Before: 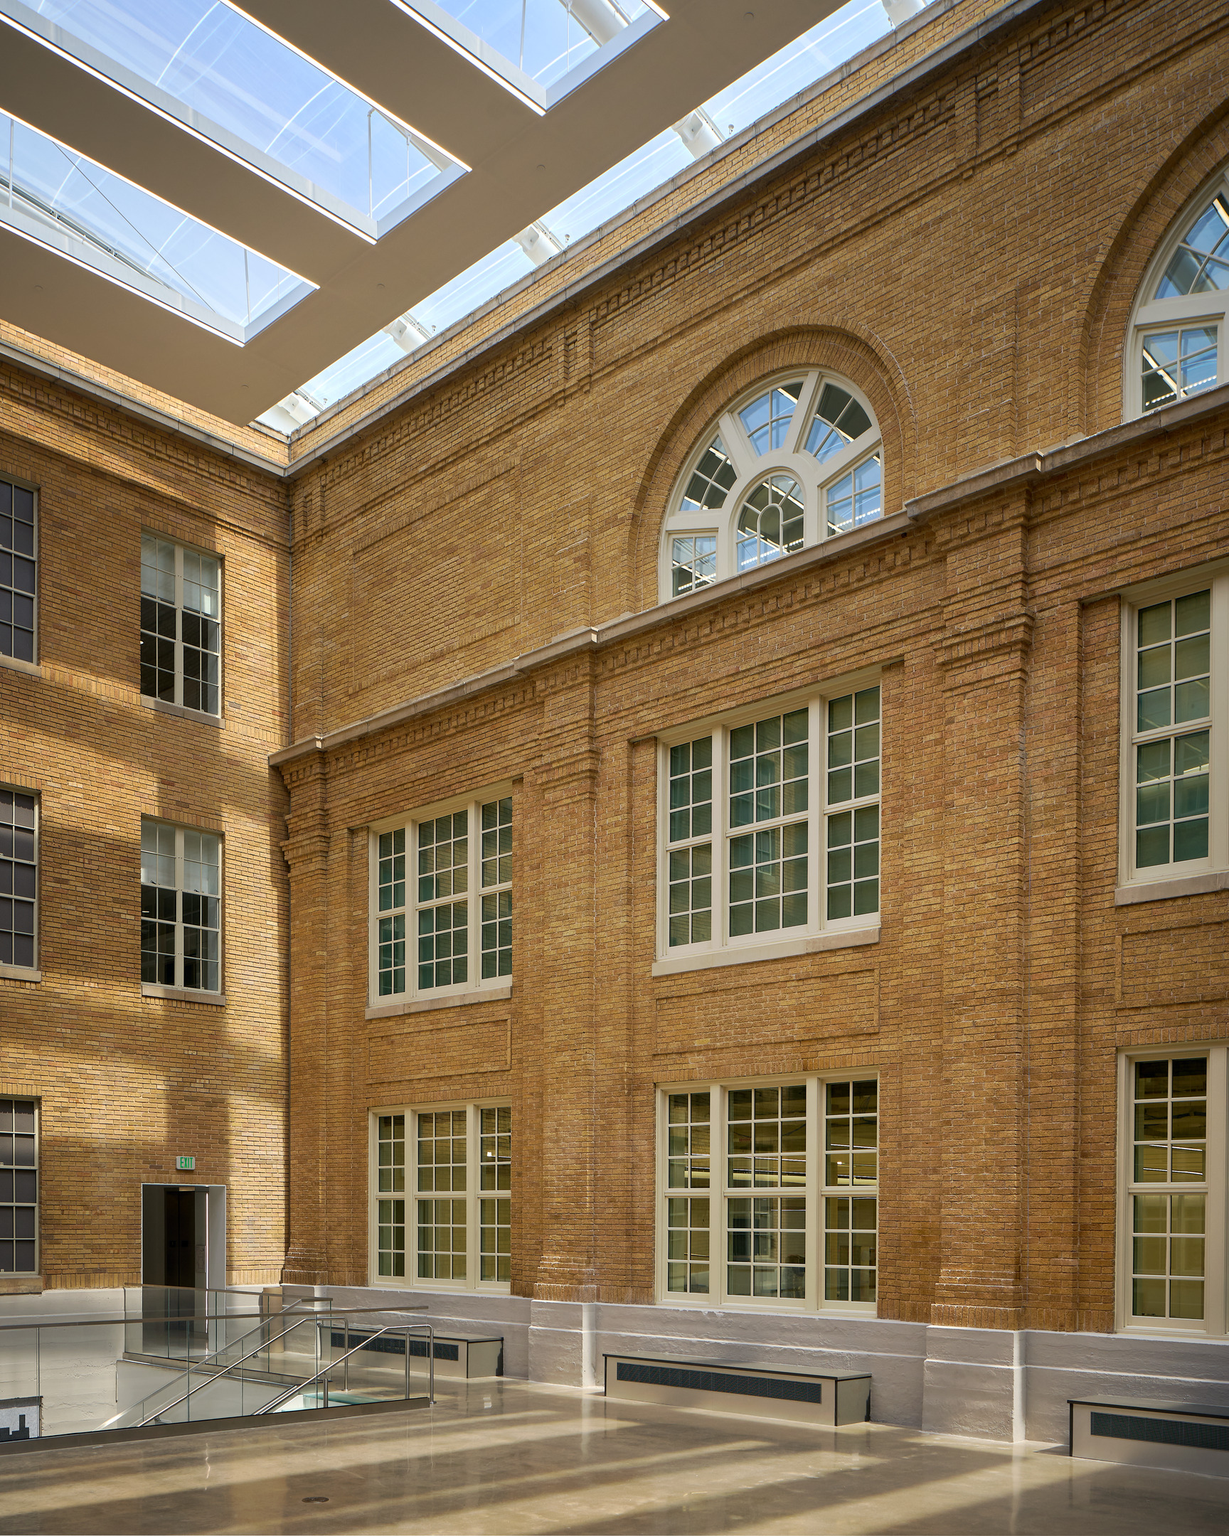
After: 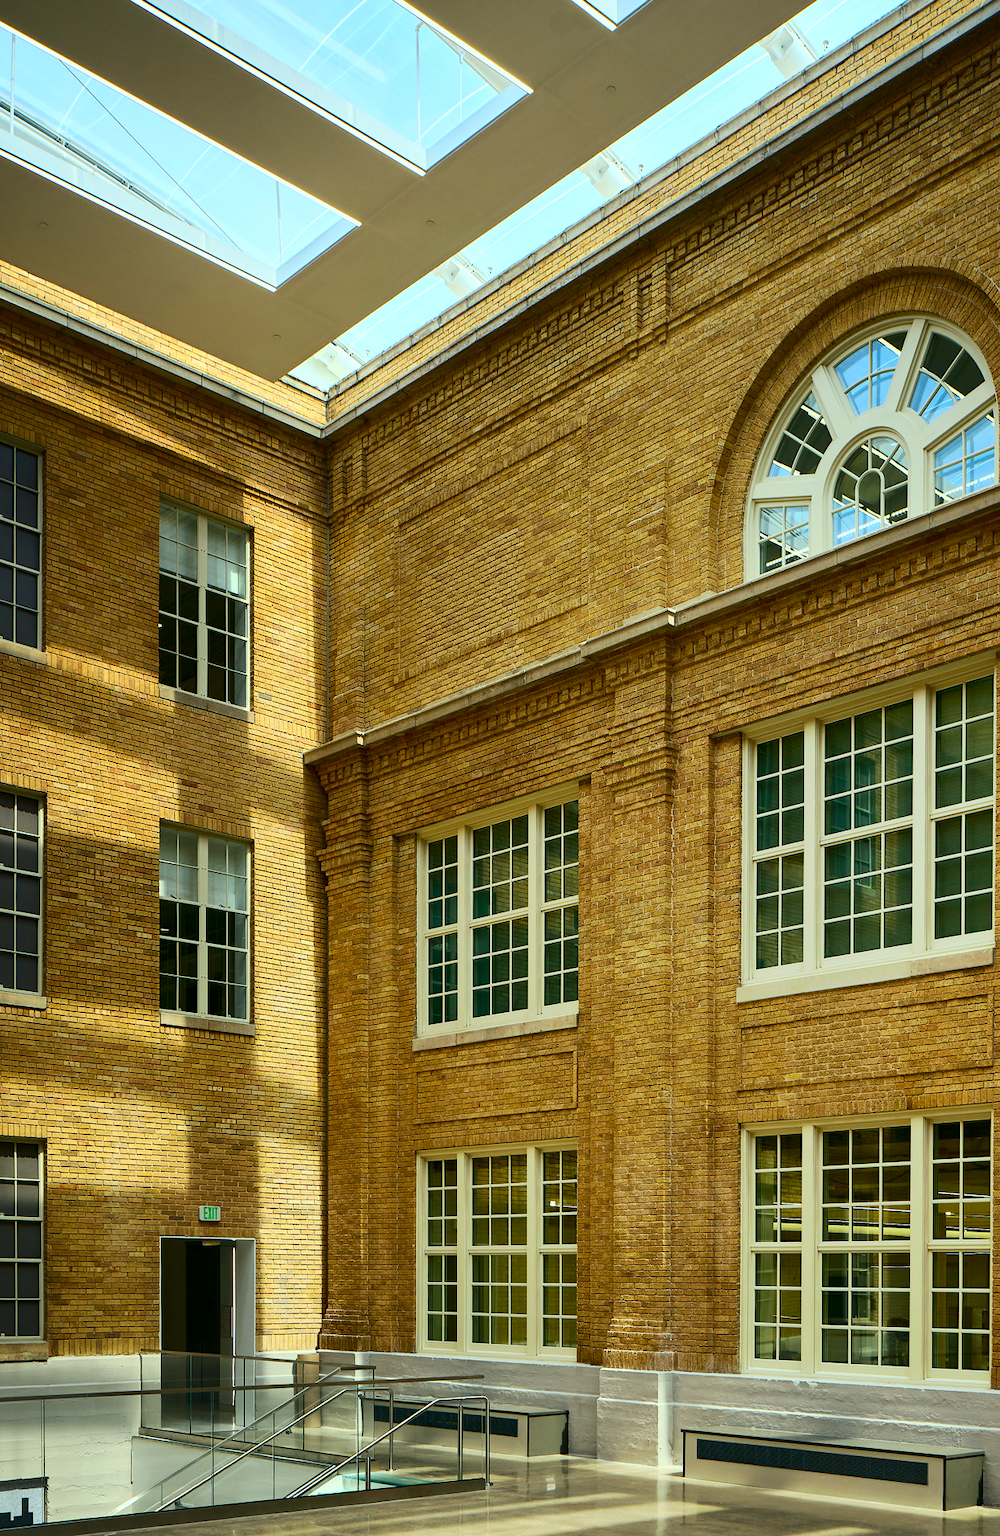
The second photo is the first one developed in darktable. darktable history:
crop: top 5.799%, right 27.895%, bottom 5.644%
color correction: highlights a* -7.46, highlights b* 1.16, shadows a* -3.05, saturation 1.38
contrast brightness saturation: contrast 0.293
